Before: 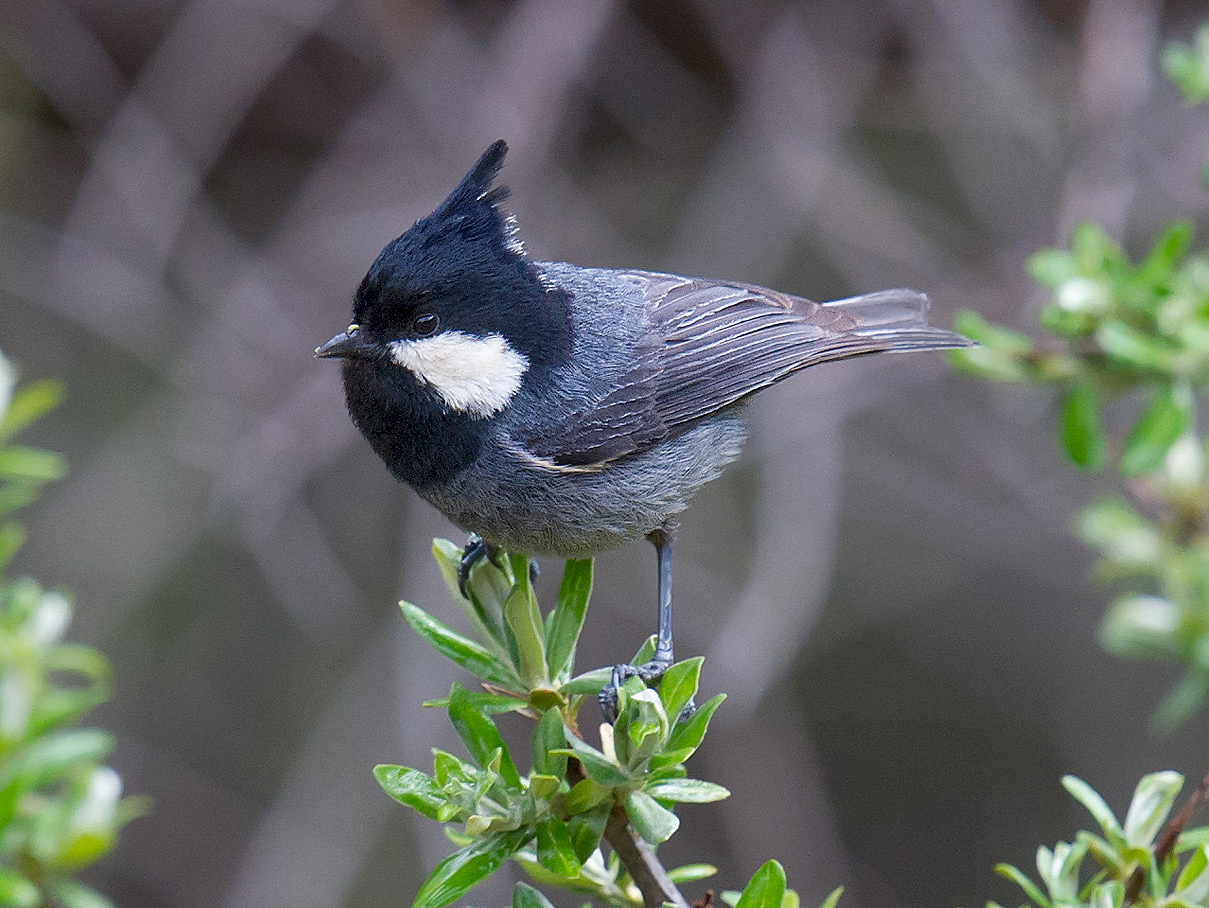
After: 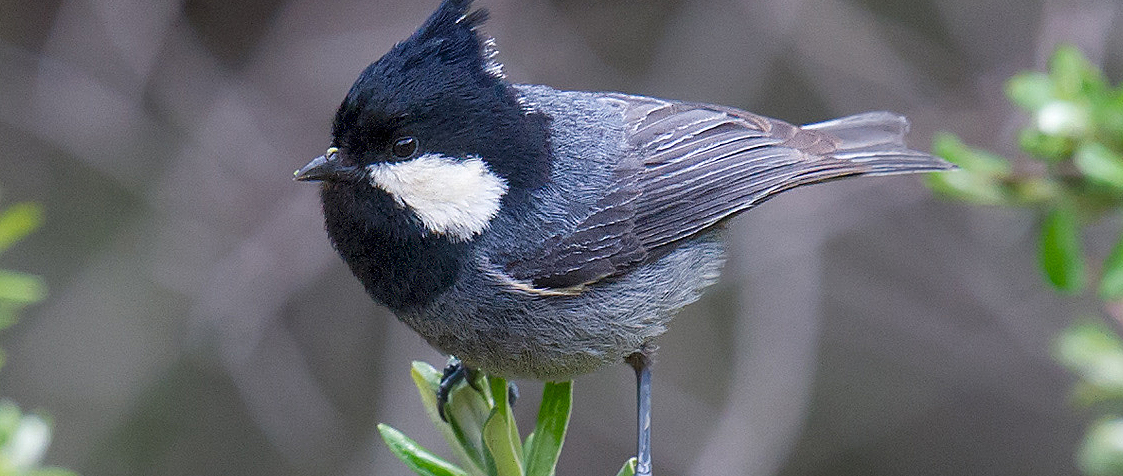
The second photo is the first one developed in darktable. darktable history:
crop: left 1.751%, top 19.601%, right 5.328%, bottom 27.914%
tone equalizer: on, module defaults
